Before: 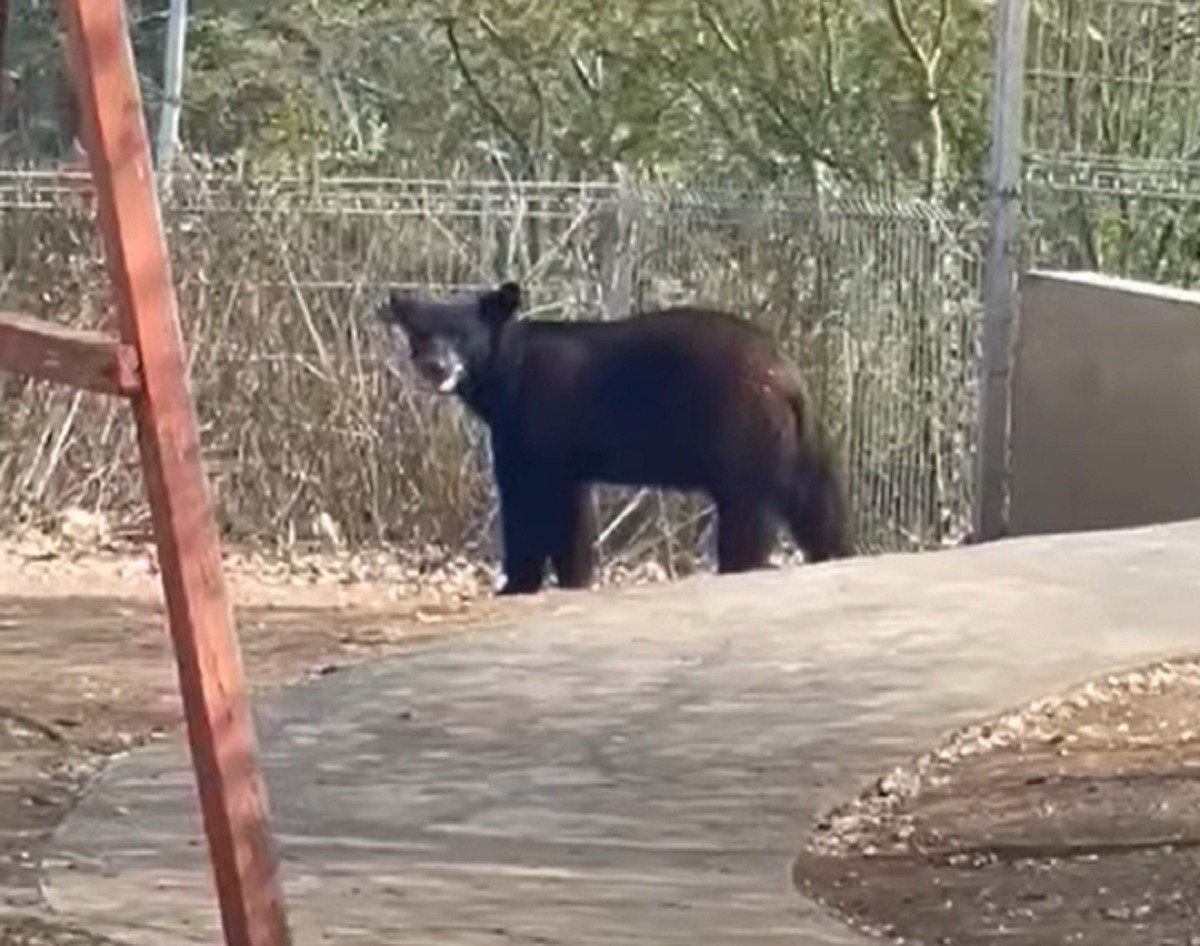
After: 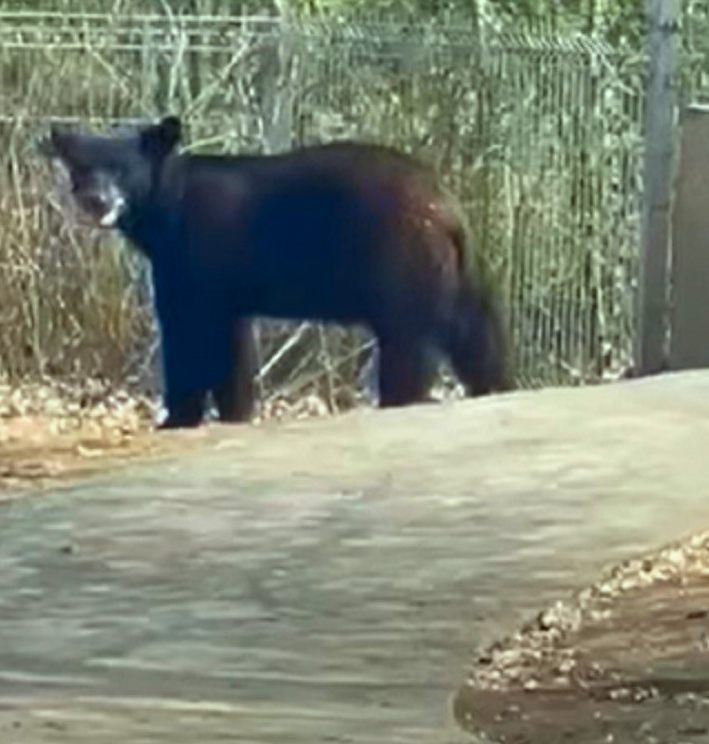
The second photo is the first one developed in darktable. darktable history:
crop and rotate: left 28.256%, top 17.734%, right 12.656%, bottom 3.573%
color correction: highlights a* -7.33, highlights b* 1.26, shadows a* -3.55, saturation 1.4
